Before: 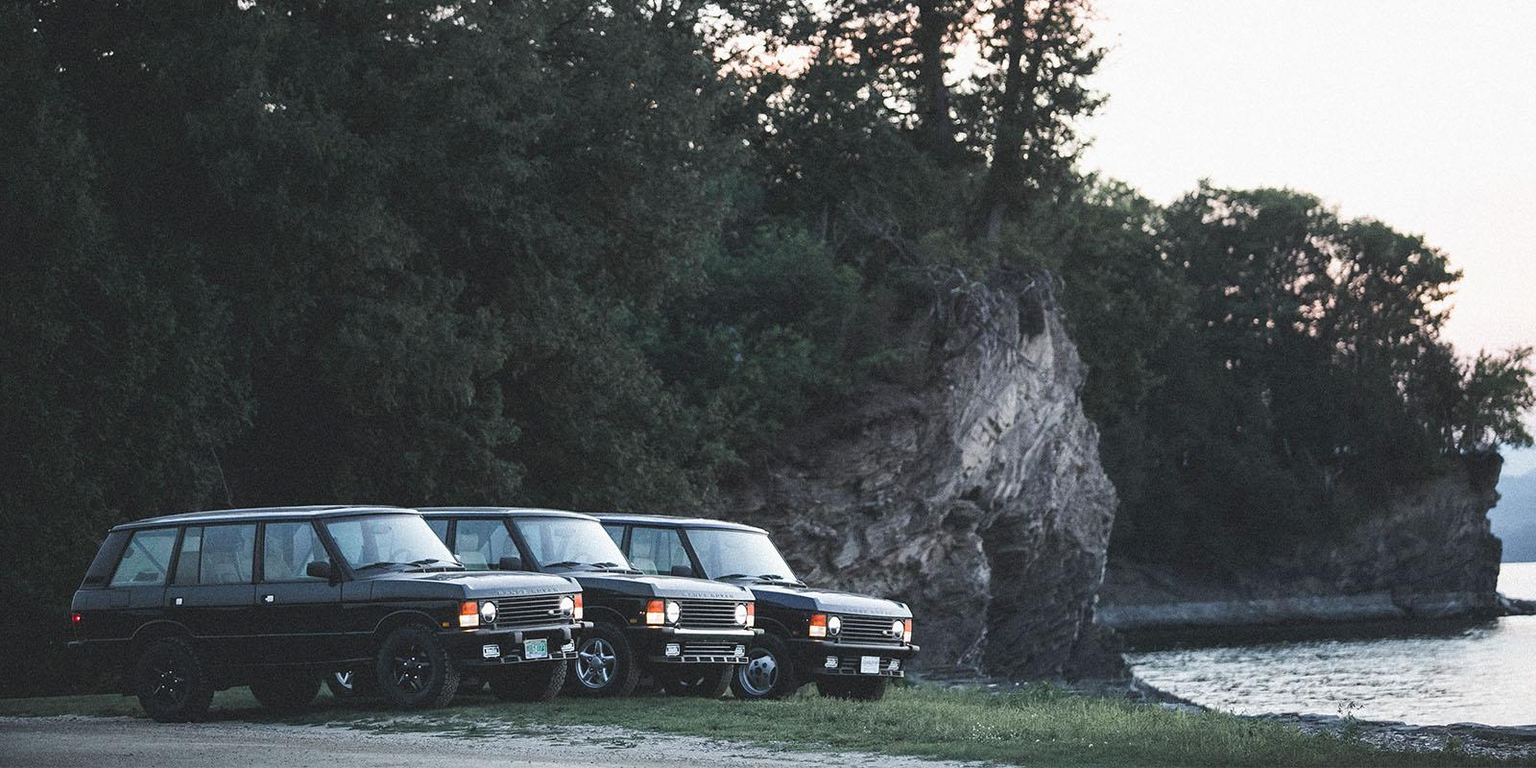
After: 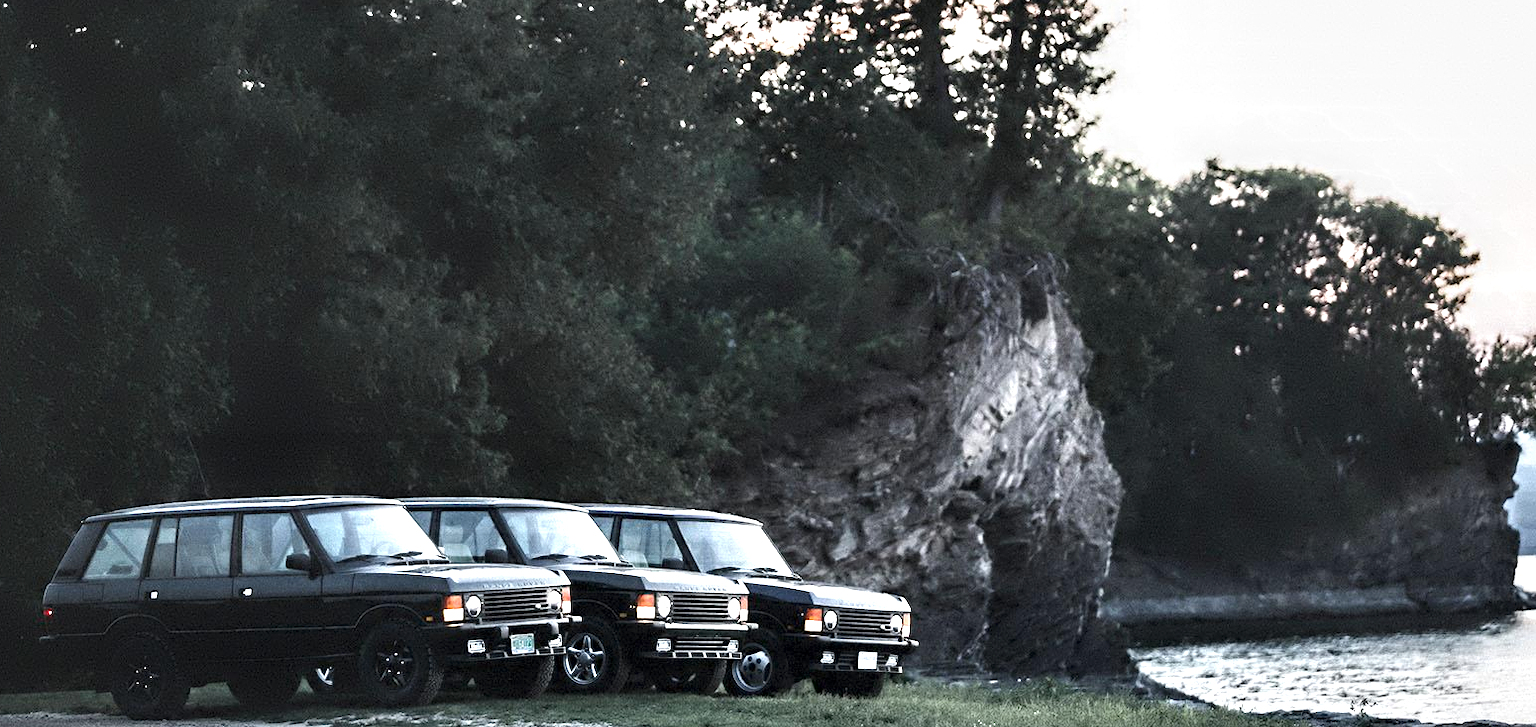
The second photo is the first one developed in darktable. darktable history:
contrast brightness saturation: saturation -0.05
contrast equalizer: y [[0.783, 0.666, 0.575, 0.77, 0.556, 0.501], [0.5 ×6], [0.5 ×6], [0, 0.02, 0.272, 0.399, 0.062, 0], [0 ×6]]
crop: left 1.964%, top 3.251%, right 1.122%, bottom 4.933%
